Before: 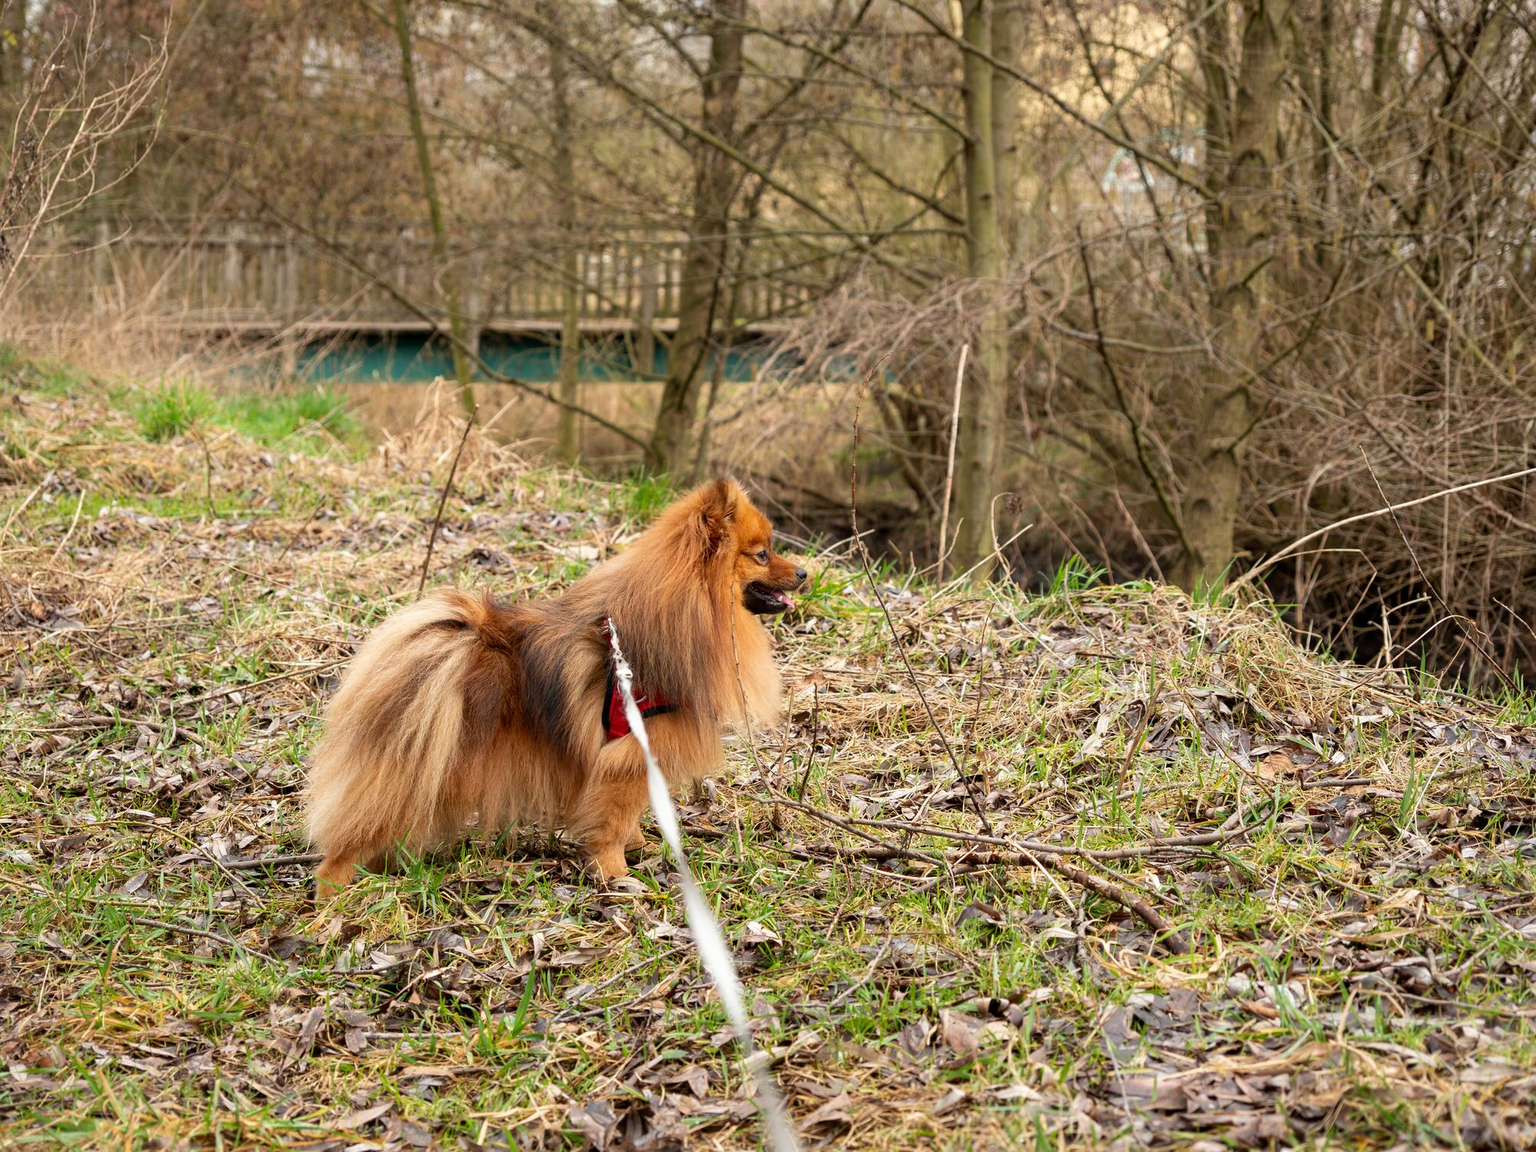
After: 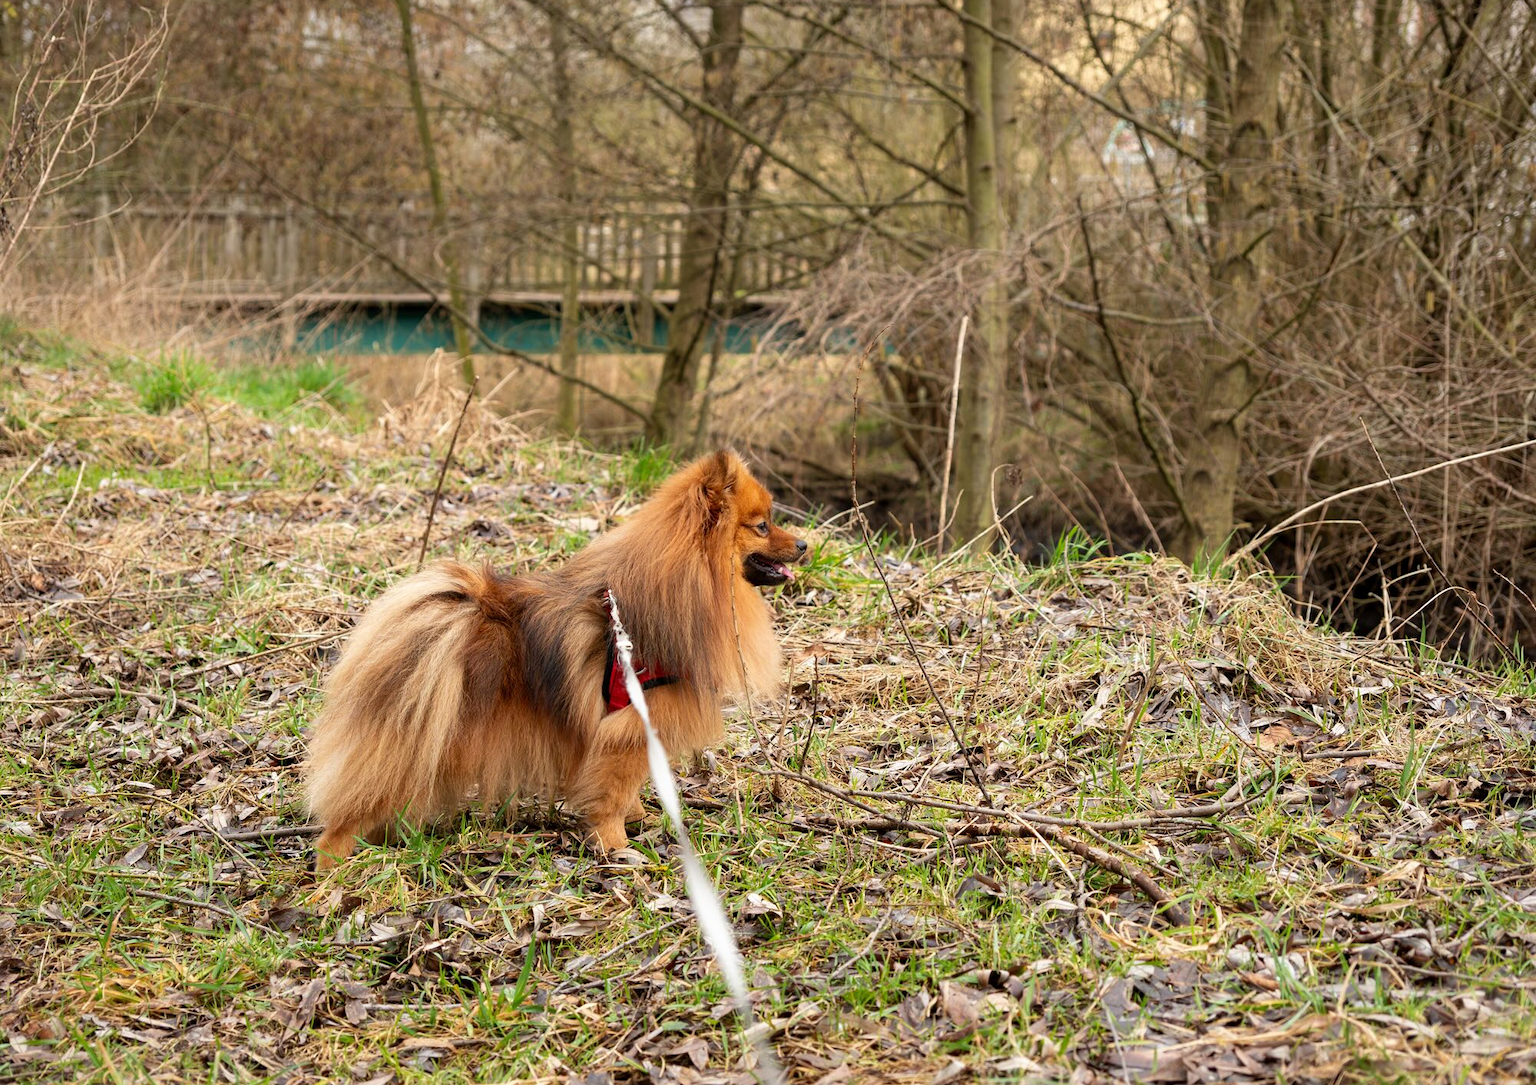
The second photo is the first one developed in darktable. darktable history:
crop and rotate: top 2.493%, bottom 3.273%
